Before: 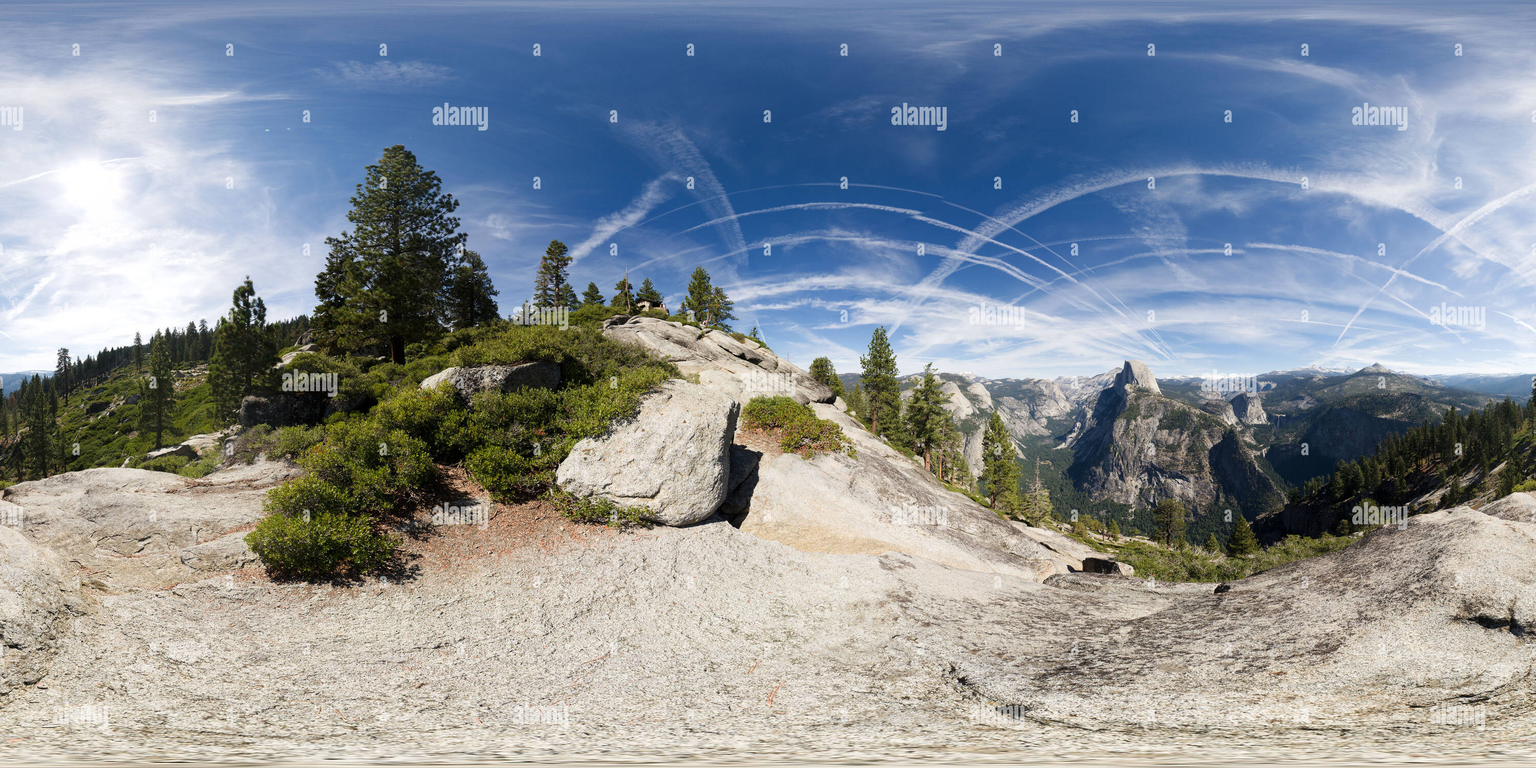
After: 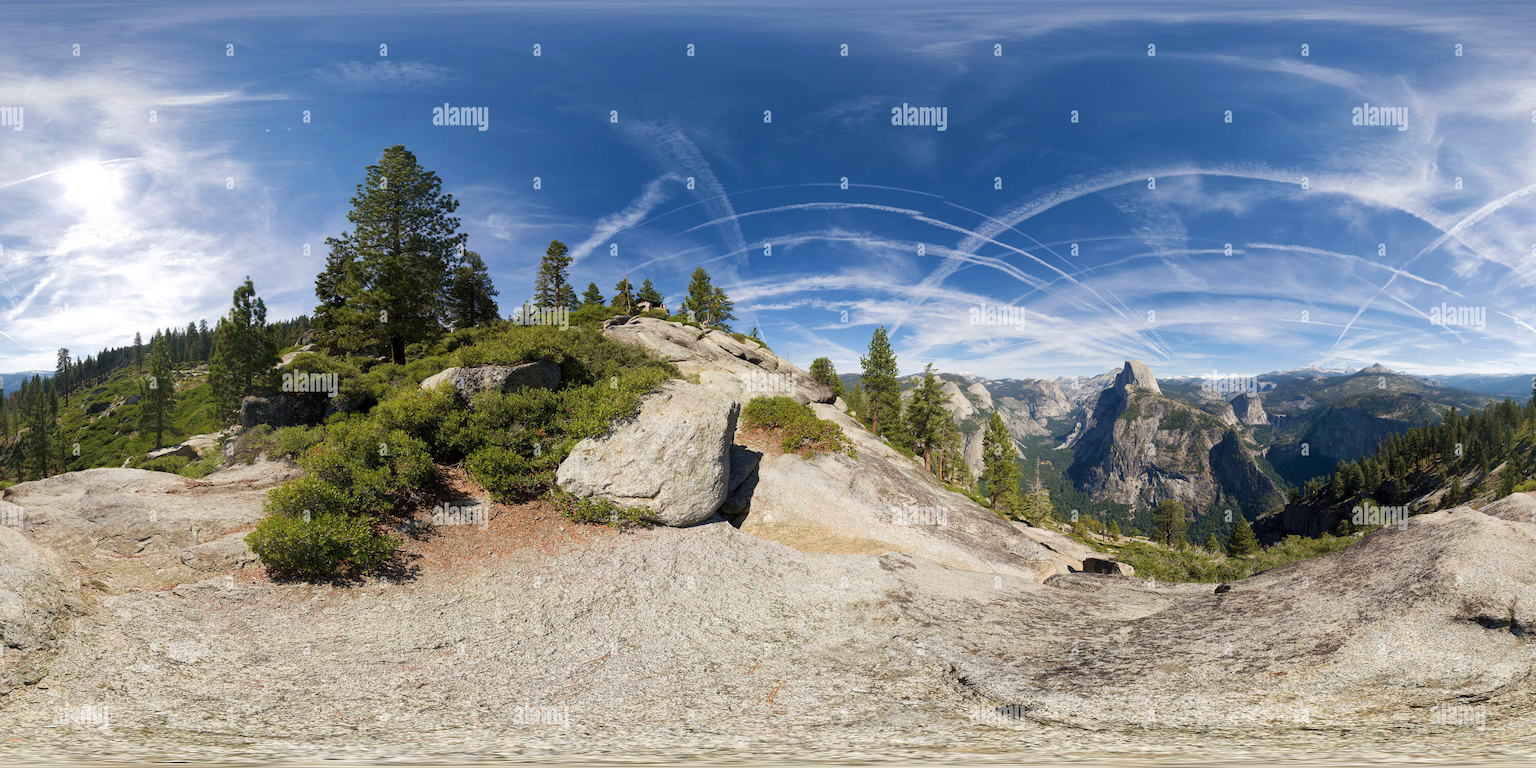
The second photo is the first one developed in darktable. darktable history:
shadows and highlights: on, module defaults
velvia: on, module defaults
